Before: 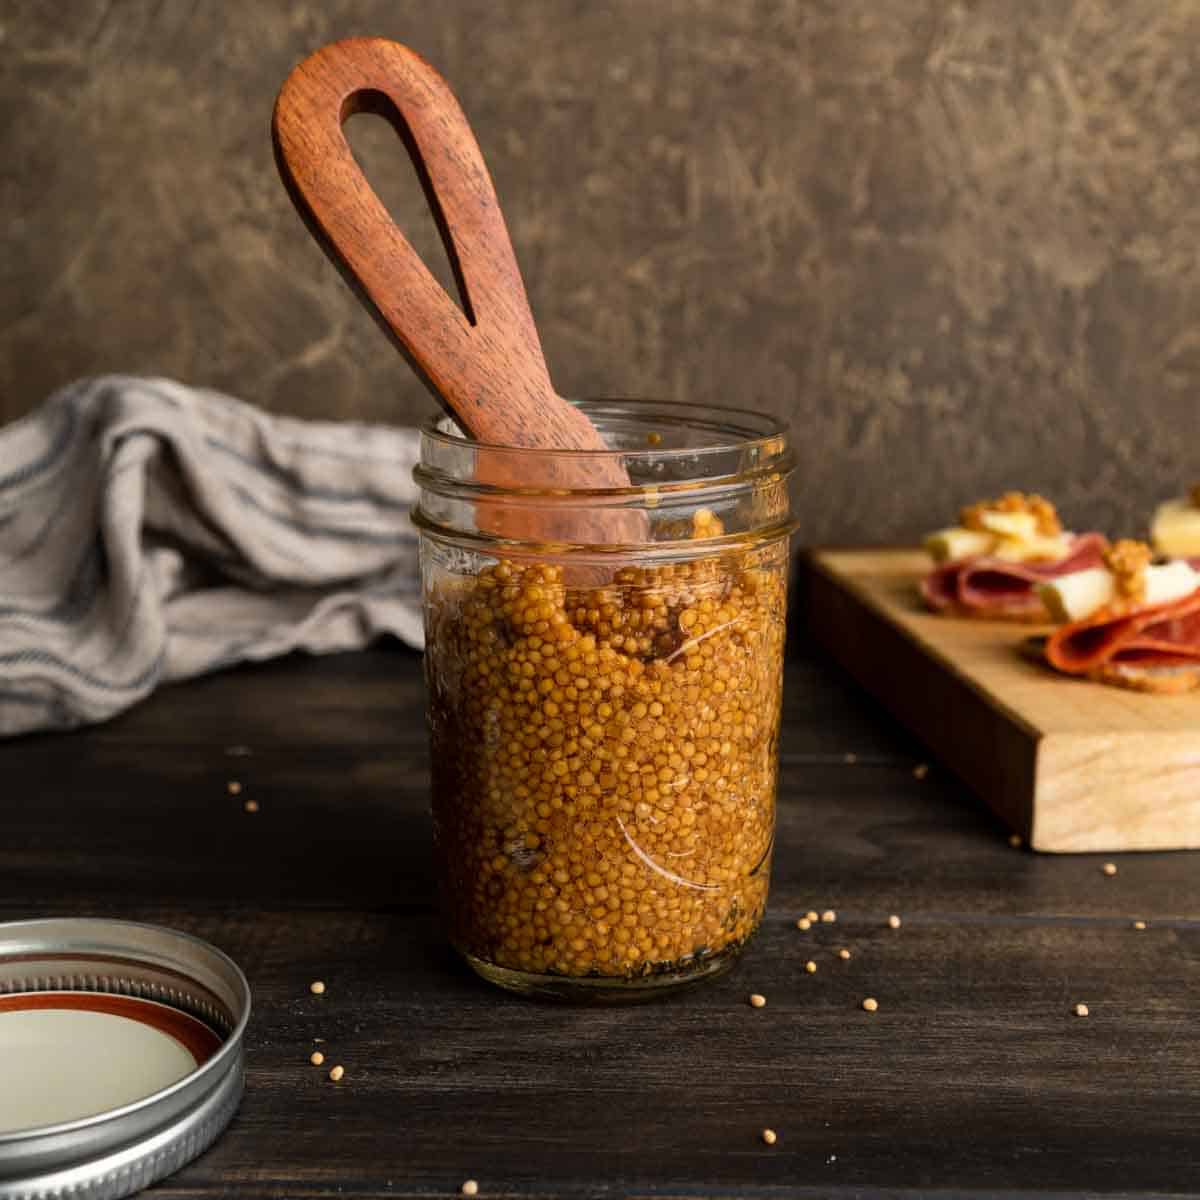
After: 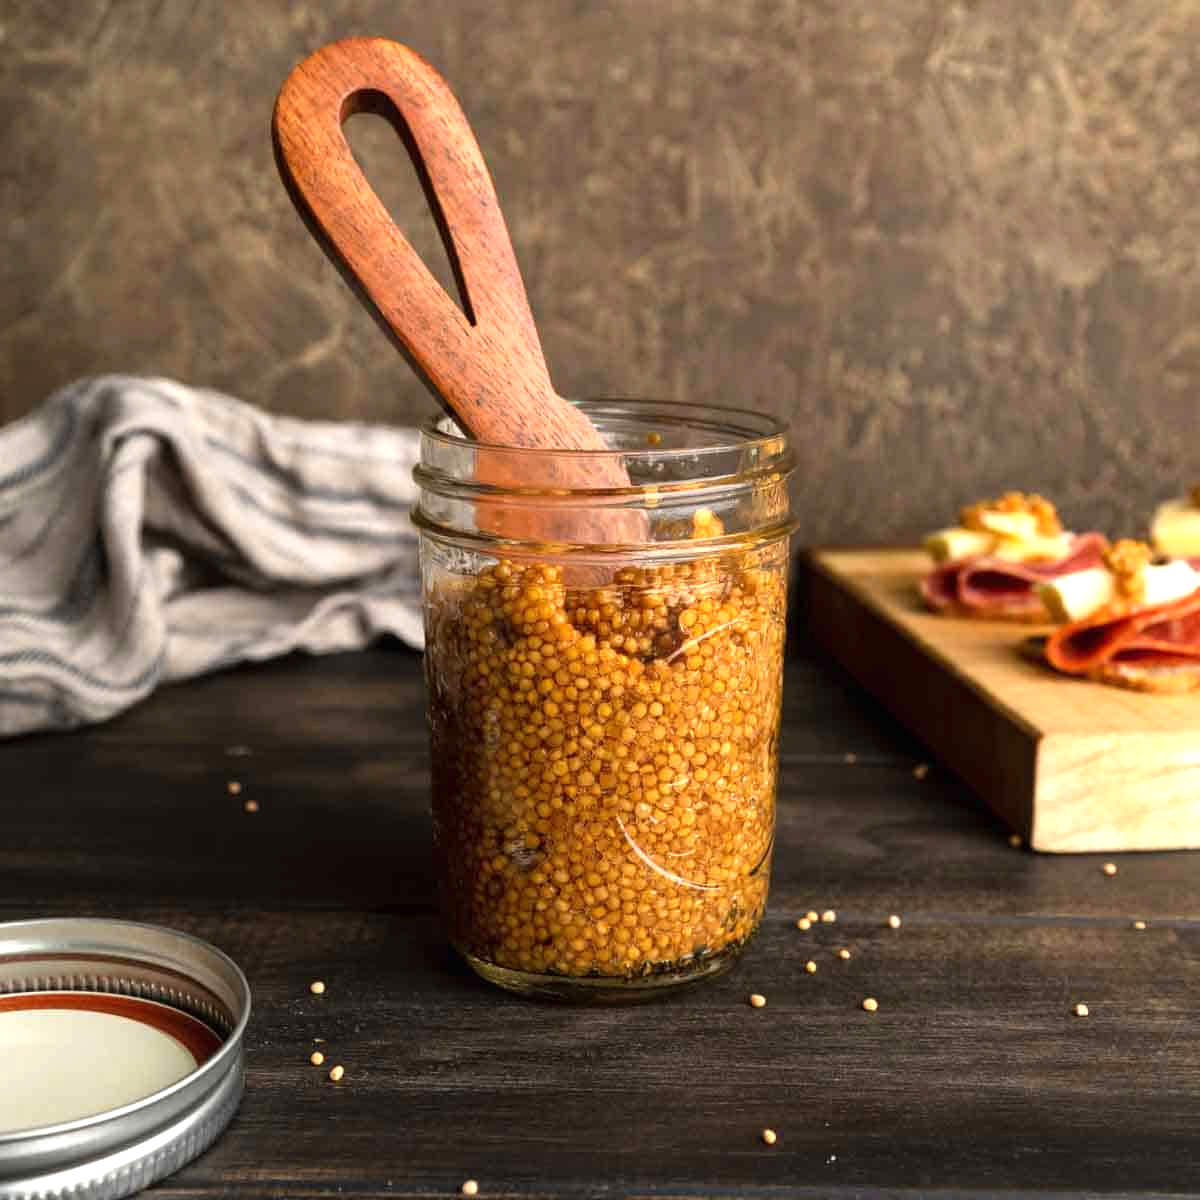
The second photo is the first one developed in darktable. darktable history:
rotate and perspective: crop left 0, crop top 0
exposure: black level correction 0, exposure 0.7 EV, compensate highlight preservation false
